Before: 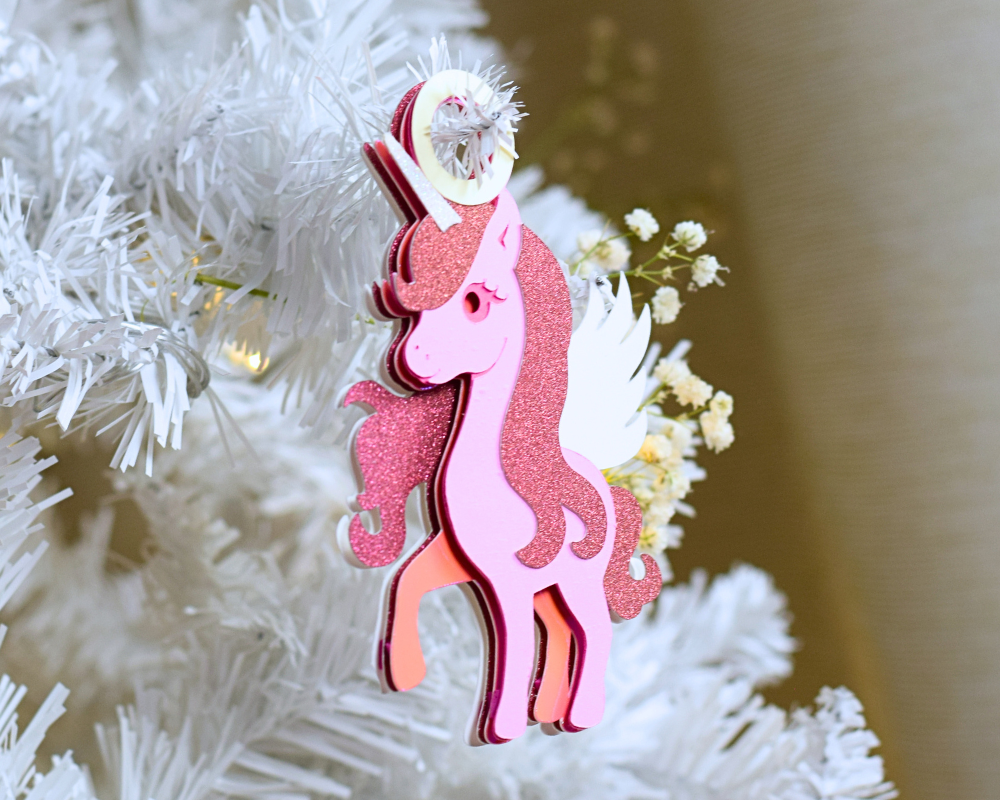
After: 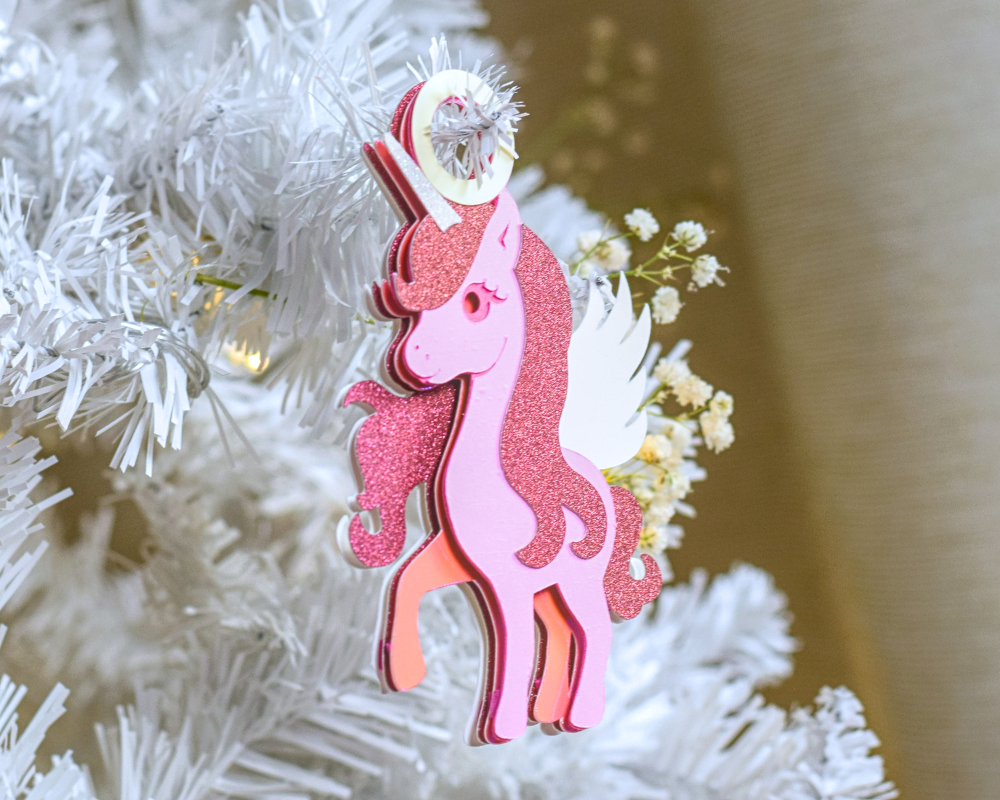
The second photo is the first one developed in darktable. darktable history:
tone equalizer: -8 EV -0.55 EV
local contrast: highlights 66%, shadows 33%, detail 166%, midtone range 0.2
